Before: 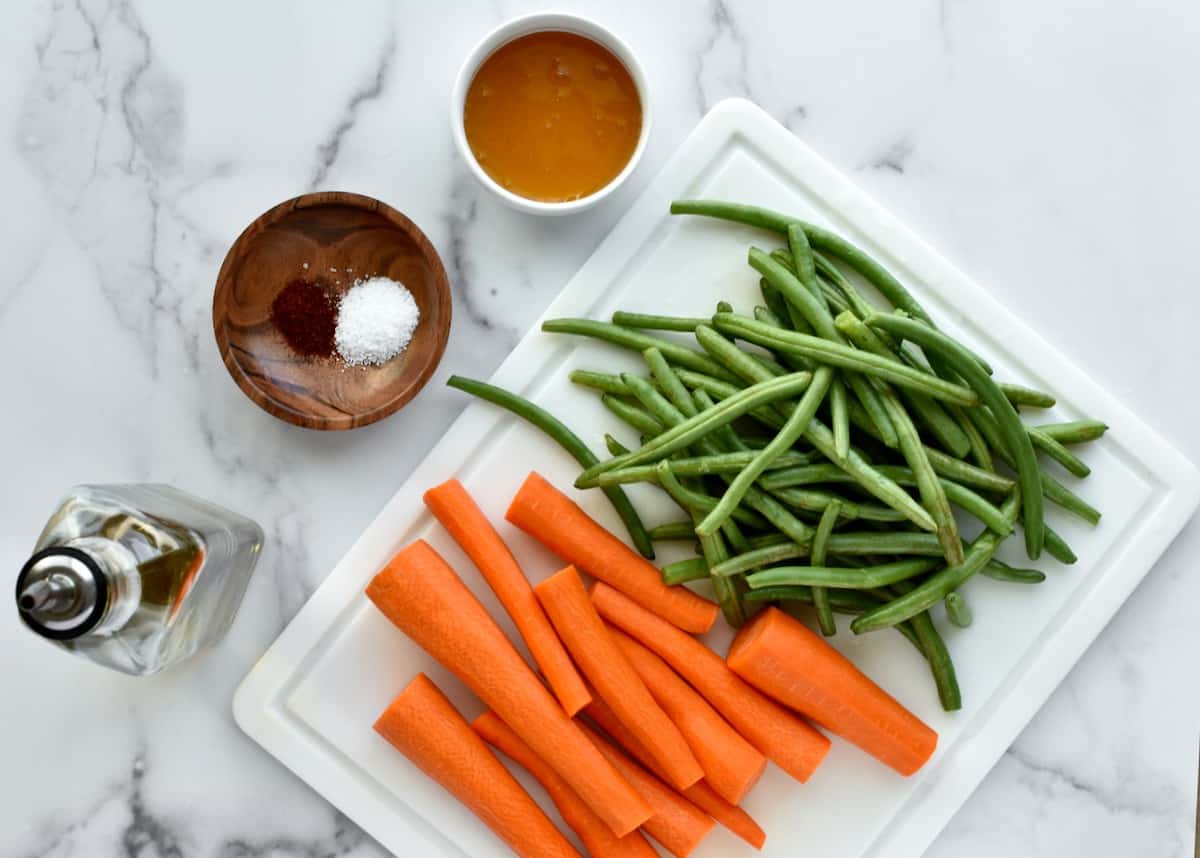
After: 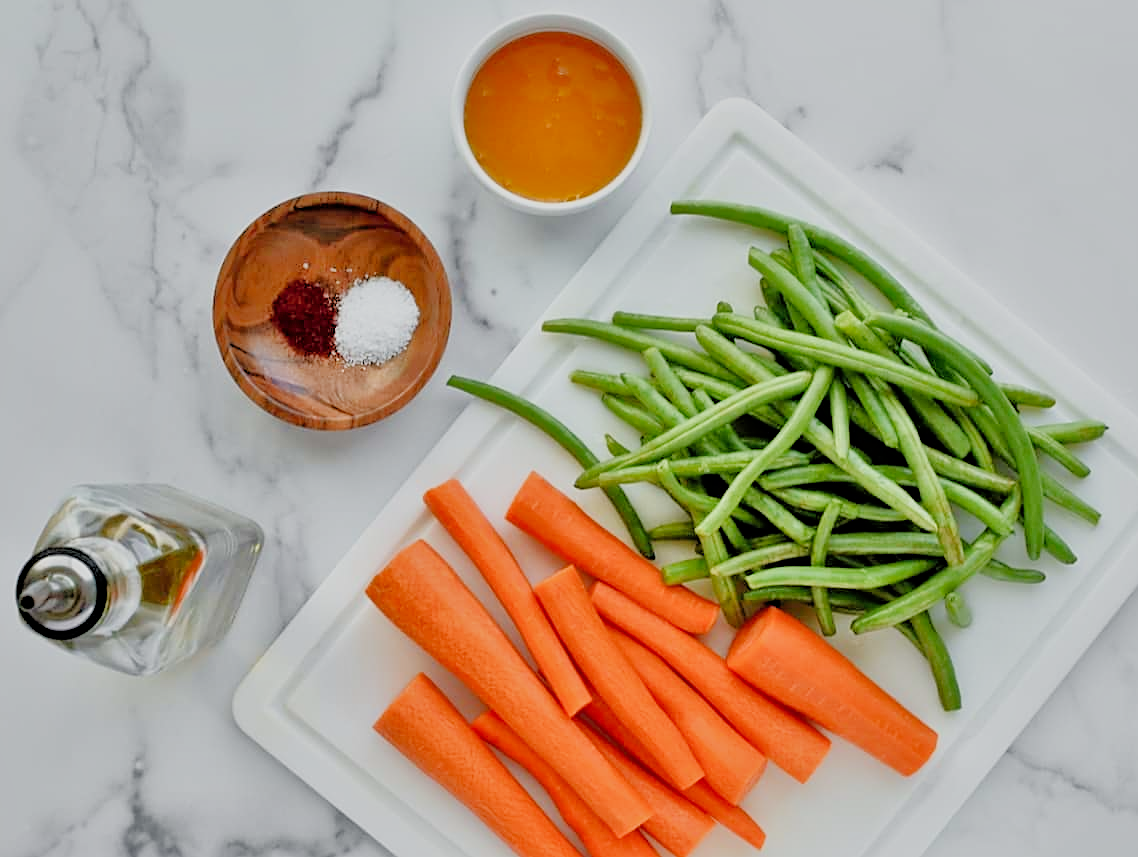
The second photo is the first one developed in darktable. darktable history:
tone equalizer: -7 EV 0.15 EV, -6 EV 0.6 EV, -5 EV 1.15 EV, -4 EV 1.33 EV, -3 EV 1.15 EV, -2 EV 0.6 EV, -1 EV 0.15 EV, mask exposure compensation -0.5 EV
shadows and highlights: on, module defaults
sharpen: on, module defaults
tone curve: curves: ch0 [(0, 0) (0.004, 0.002) (0.02, 0.013) (0.218, 0.218) (0.664, 0.718) (0.832, 0.873) (1, 1)], preserve colors none
filmic rgb: black relative exposure -7.65 EV, white relative exposure 4.56 EV, hardness 3.61
crop and rotate: right 5.167%
